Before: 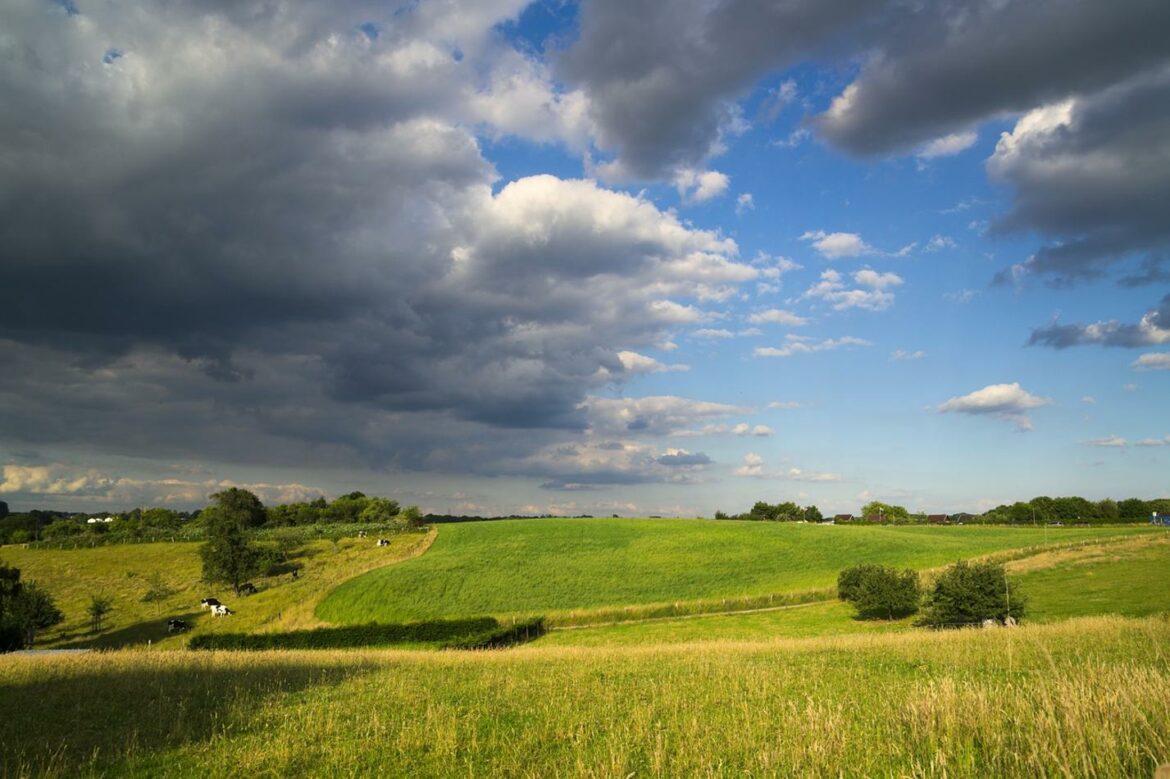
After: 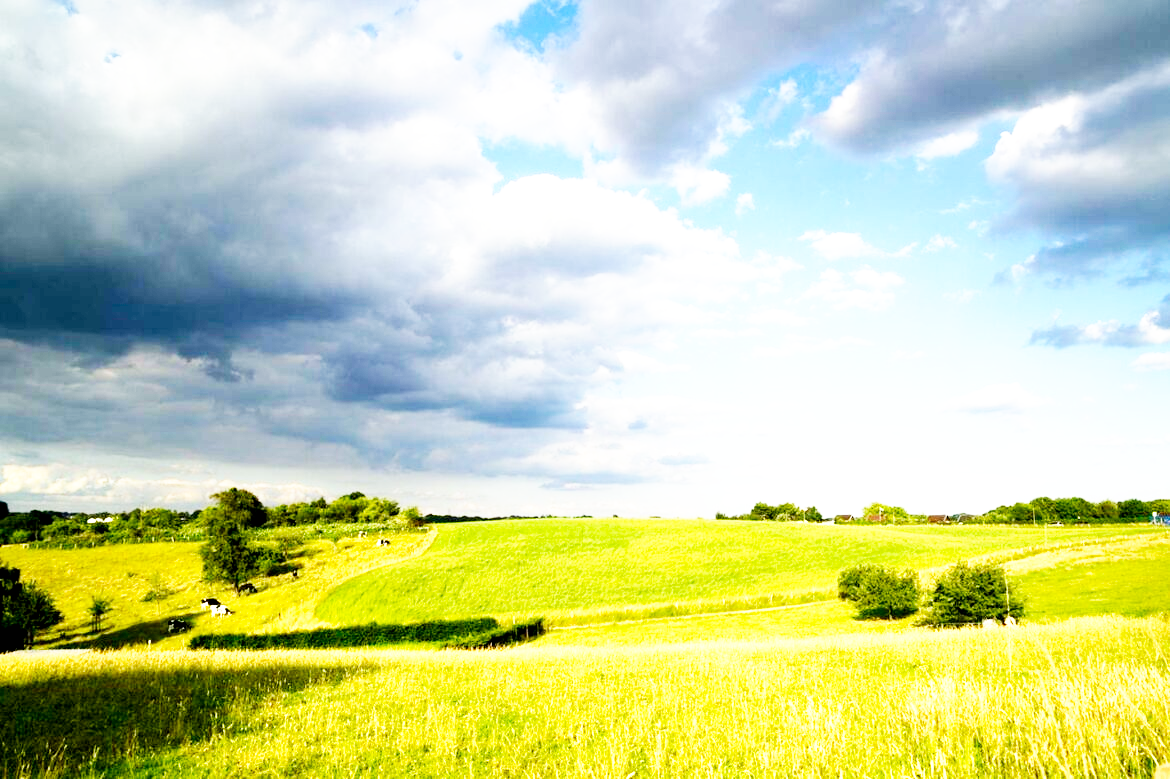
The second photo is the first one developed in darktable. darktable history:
base curve: curves: ch0 [(0, 0) (0.007, 0.004) (0.027, 0.03) (0.046, 0.07) (0.207, 0.54) (0.442, 0.872) (0.673, 0.972) (1, 1)], preserve colors none
exposure: black level correction 0.01, exposure 1 EV, compensate exposure bias true, compensate highlight preservation false
tone equalizer: on, module defaults
